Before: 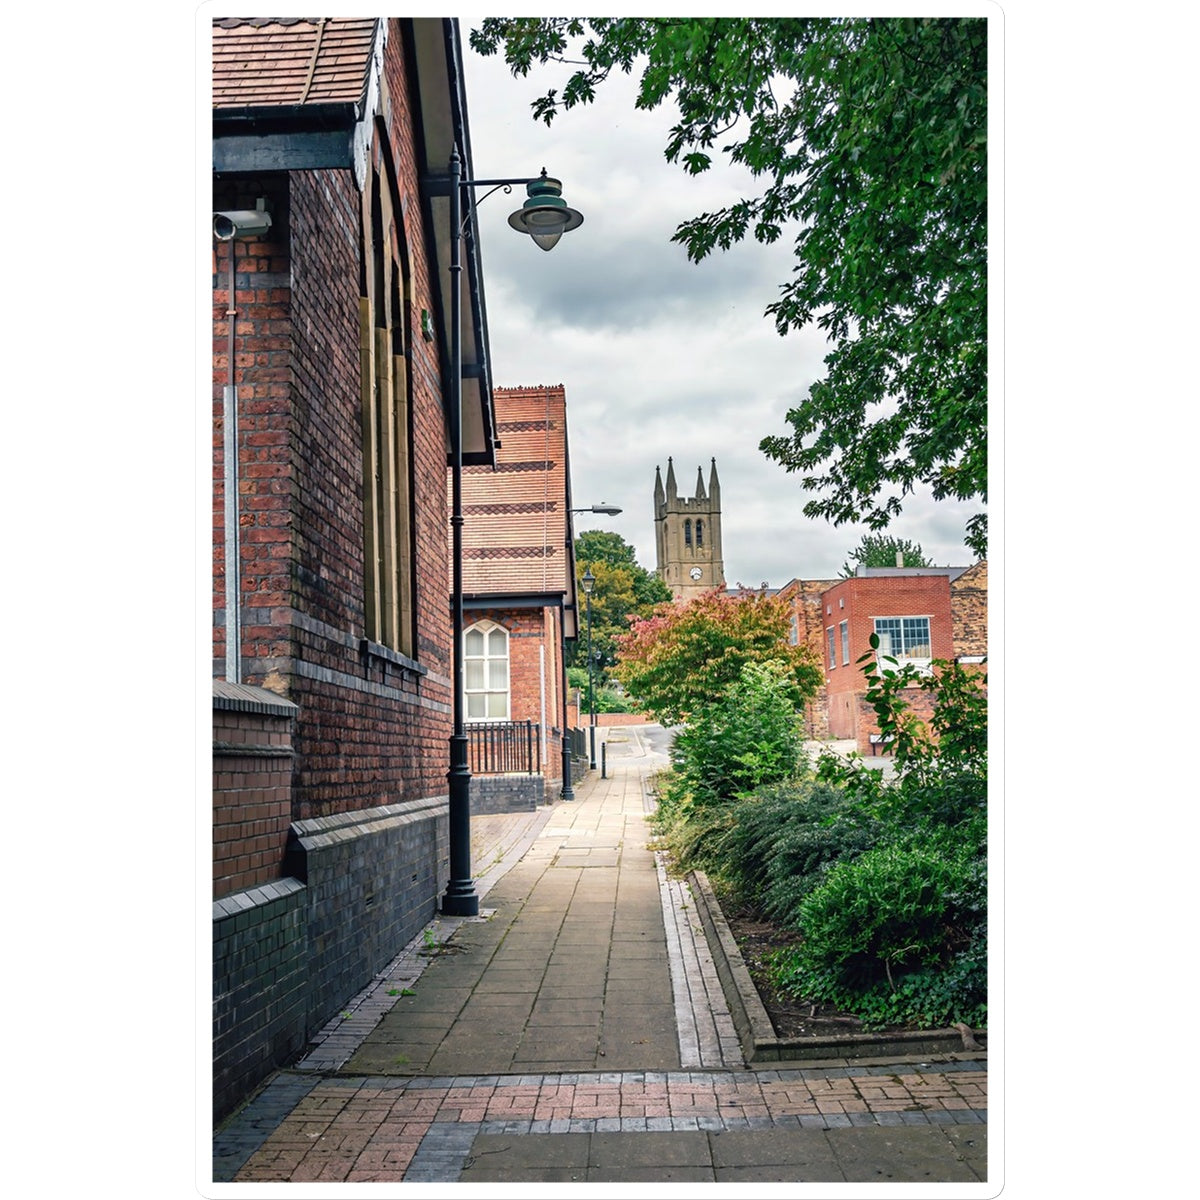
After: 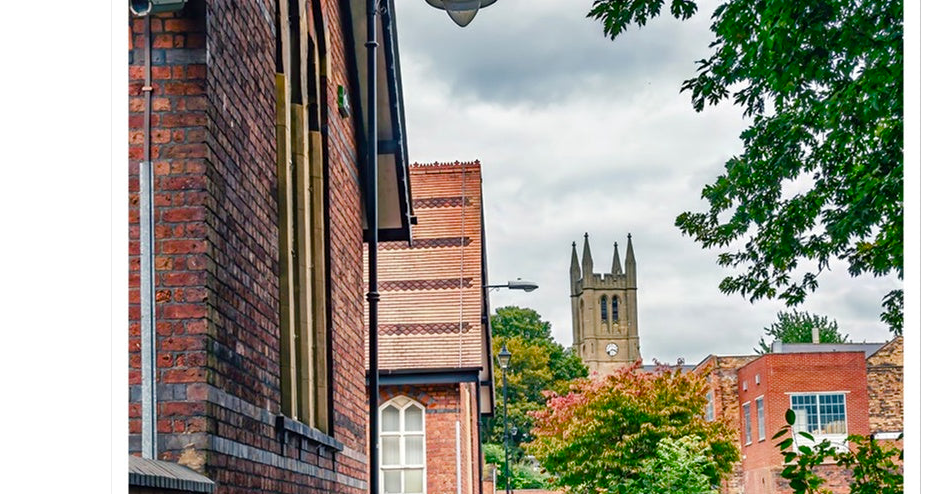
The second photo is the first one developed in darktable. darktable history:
crop: left 7.008%, top 18.712%, right 14.294%, bottom 40.119%
color balance rgb: perceptual saturation grading › global saturation 0.396%, perceptual saturation grading › highlights -16.864%, perceptual saturation grading › mid-tones 32.962%, perceptual saturation grading › shadows 50.388%, global vibrance 20%
